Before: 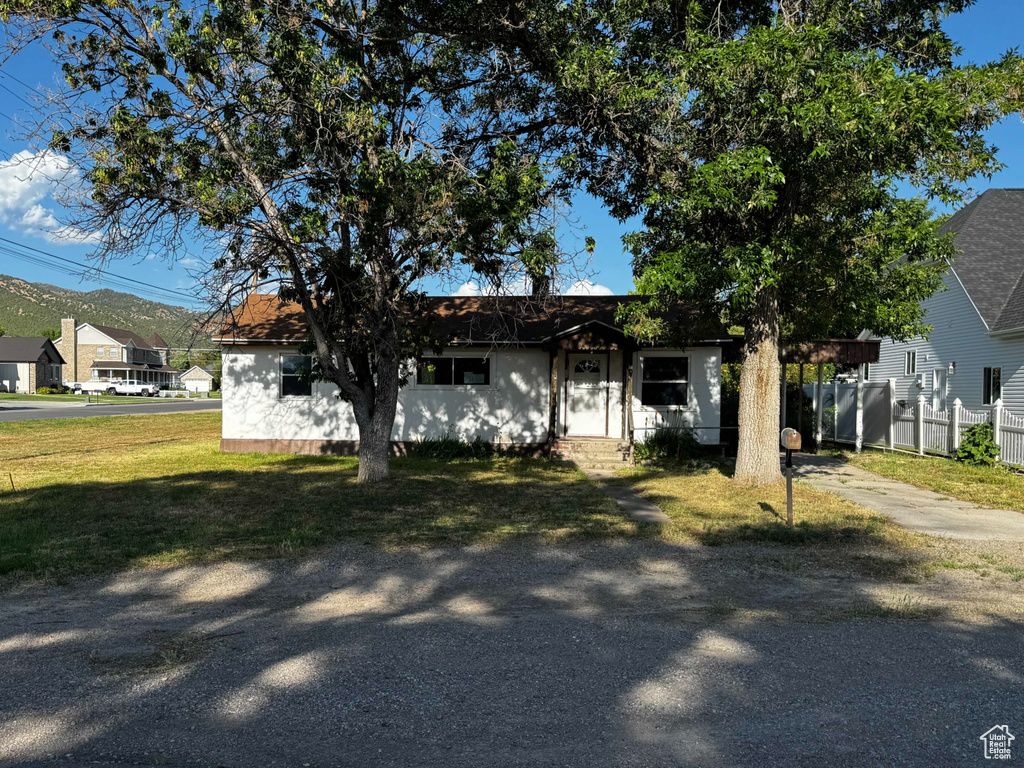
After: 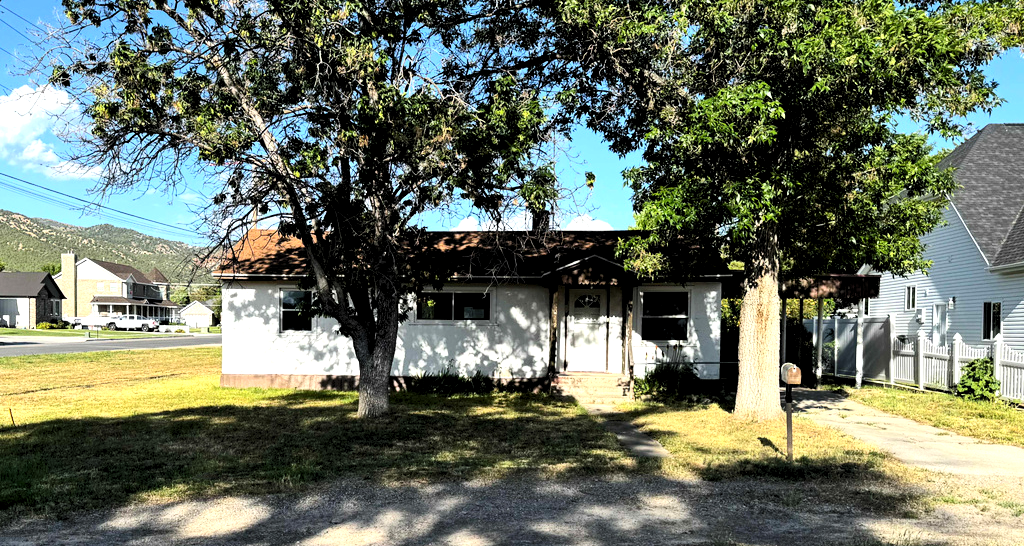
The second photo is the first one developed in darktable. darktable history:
crop and rotate: top 8.534%, bottom 20.249%
exposure: black level correction 0, exposure 0.694 EV, compensate highlight preservation false
contrast brightness saturation: contrast 0.225
levels: levels [0.073, 0.497, 0.972]
